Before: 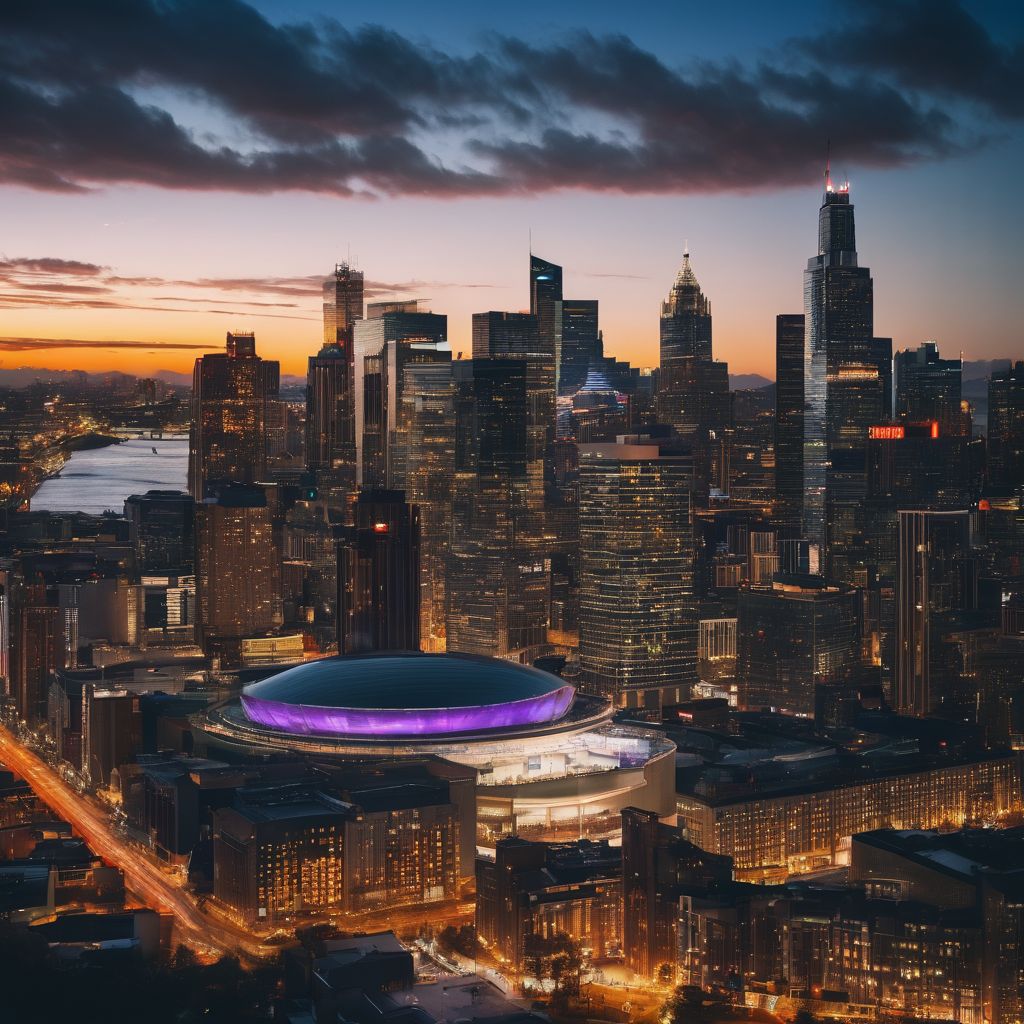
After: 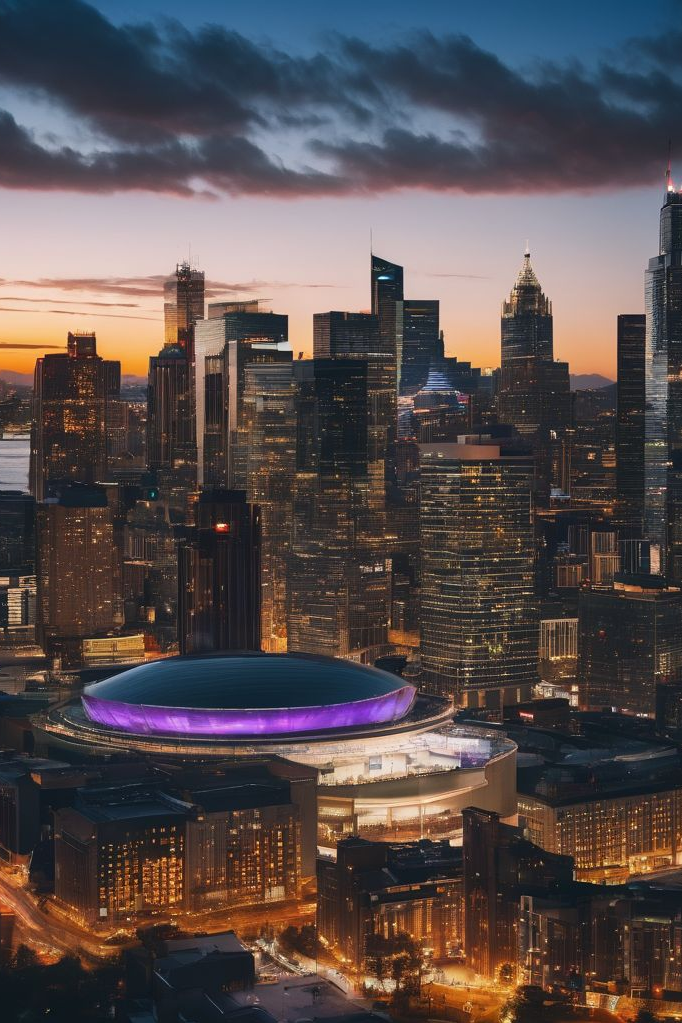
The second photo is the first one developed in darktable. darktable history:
crop and rotate: left 15.606%, right 17.739%
